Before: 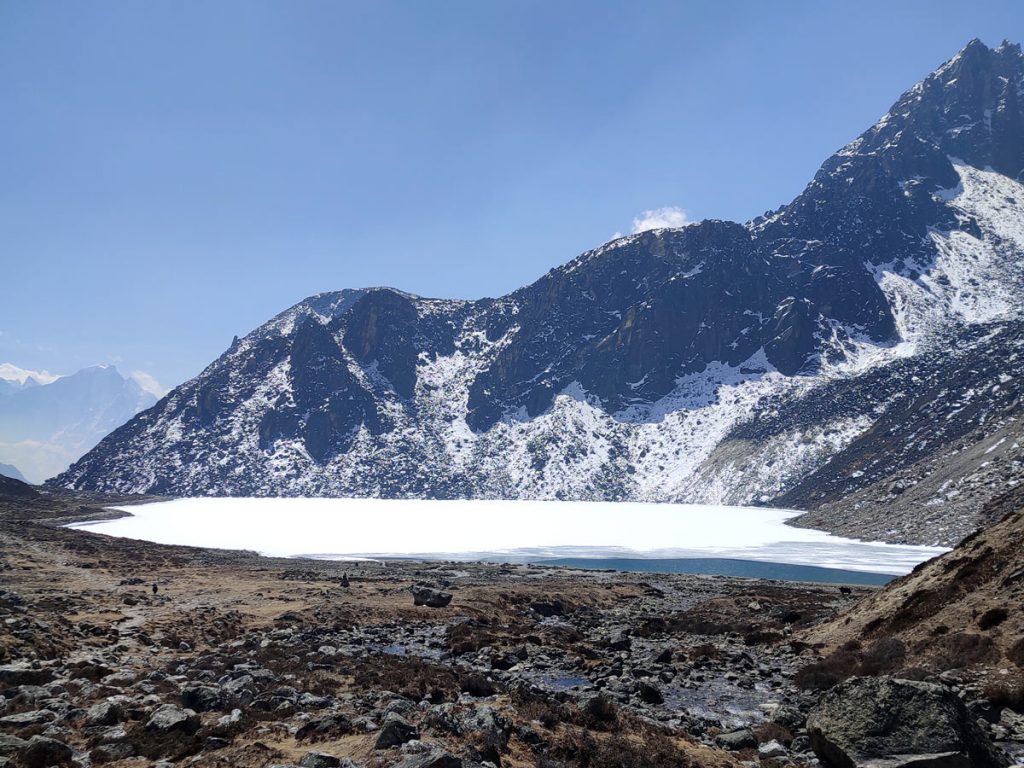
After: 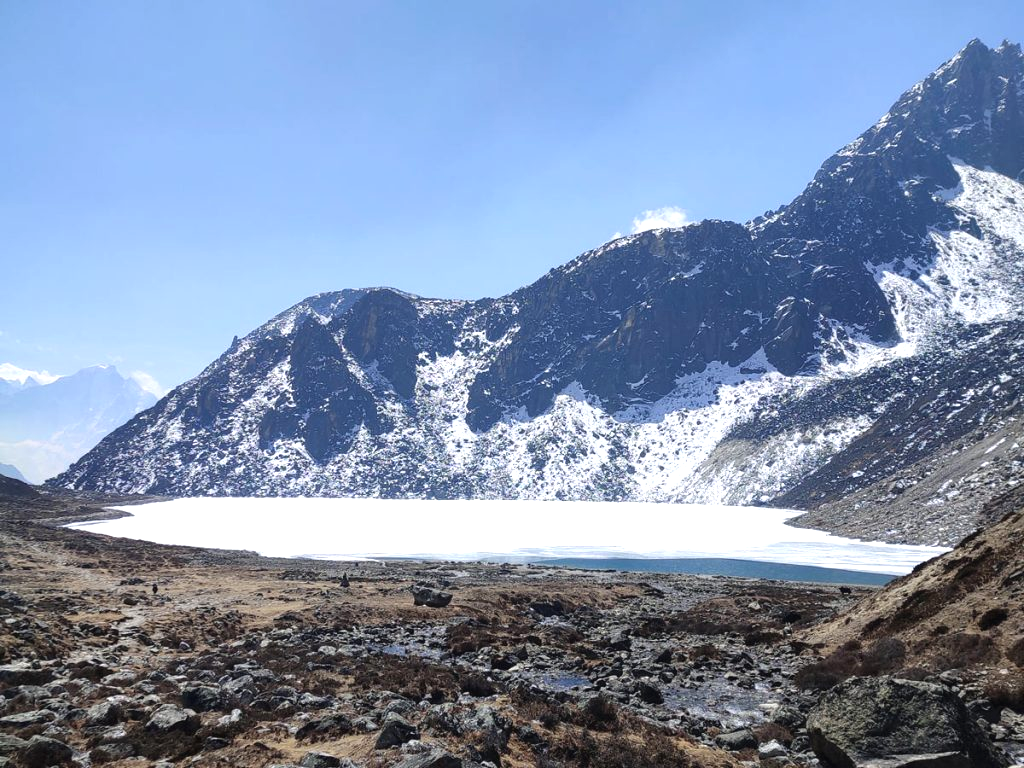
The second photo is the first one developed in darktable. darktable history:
exposure: black level correction -0.002, exposure 0.545 EV, compensate highlight preservation false
